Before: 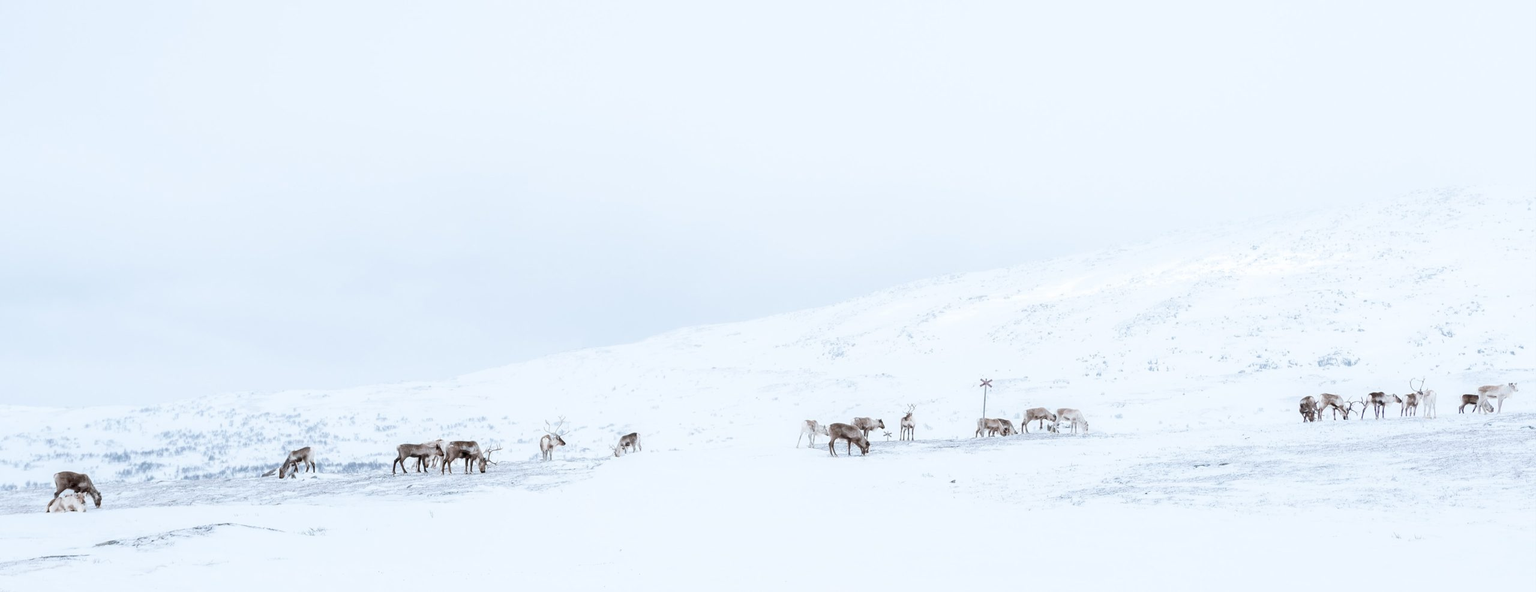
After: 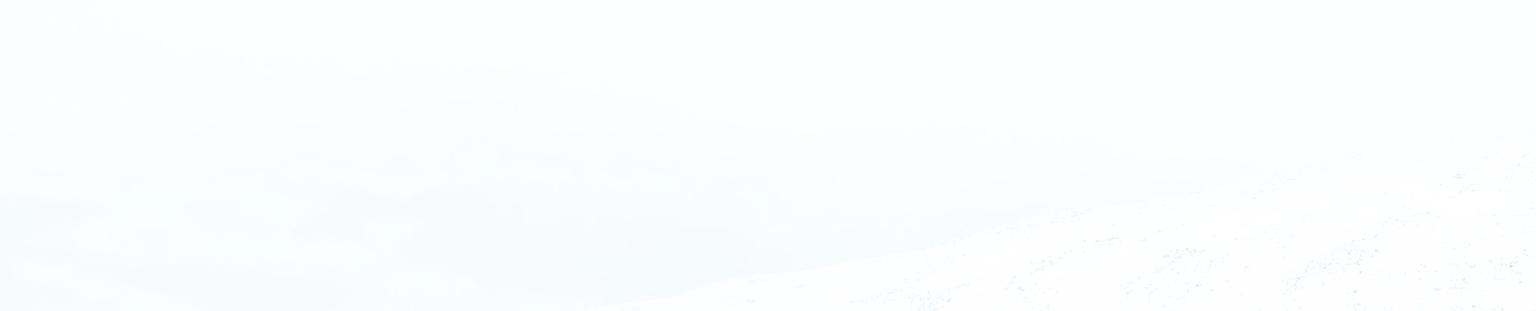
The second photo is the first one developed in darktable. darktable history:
sharpen: on, module defaults
base curve: curves: ch0 [(0, 0) (0.036, 0.037) (0.121, 0.228) (0.46, 0.76) (0.859, 0.983) (1, 1)], preserve colors none
crop: left 6.996%, top 18.501%, right 14.366%, bottom 40.036%
color zones: curves: ch0 [(0, 0.5) (0.143, 0.5) (0.286, 0.5) (0.429, 0.5) (0.62, 0.489) (0.714, 0.445) (0.844, 0.496) (1, 0.5)]; ch1 [(0, 0.5) (0.143, 0.5) (0.286, 0.5) (0.429, 0.5) (0.571, 0.5) (0.714, 0.523) (0.857, 0.5) (1, 0.5)]
